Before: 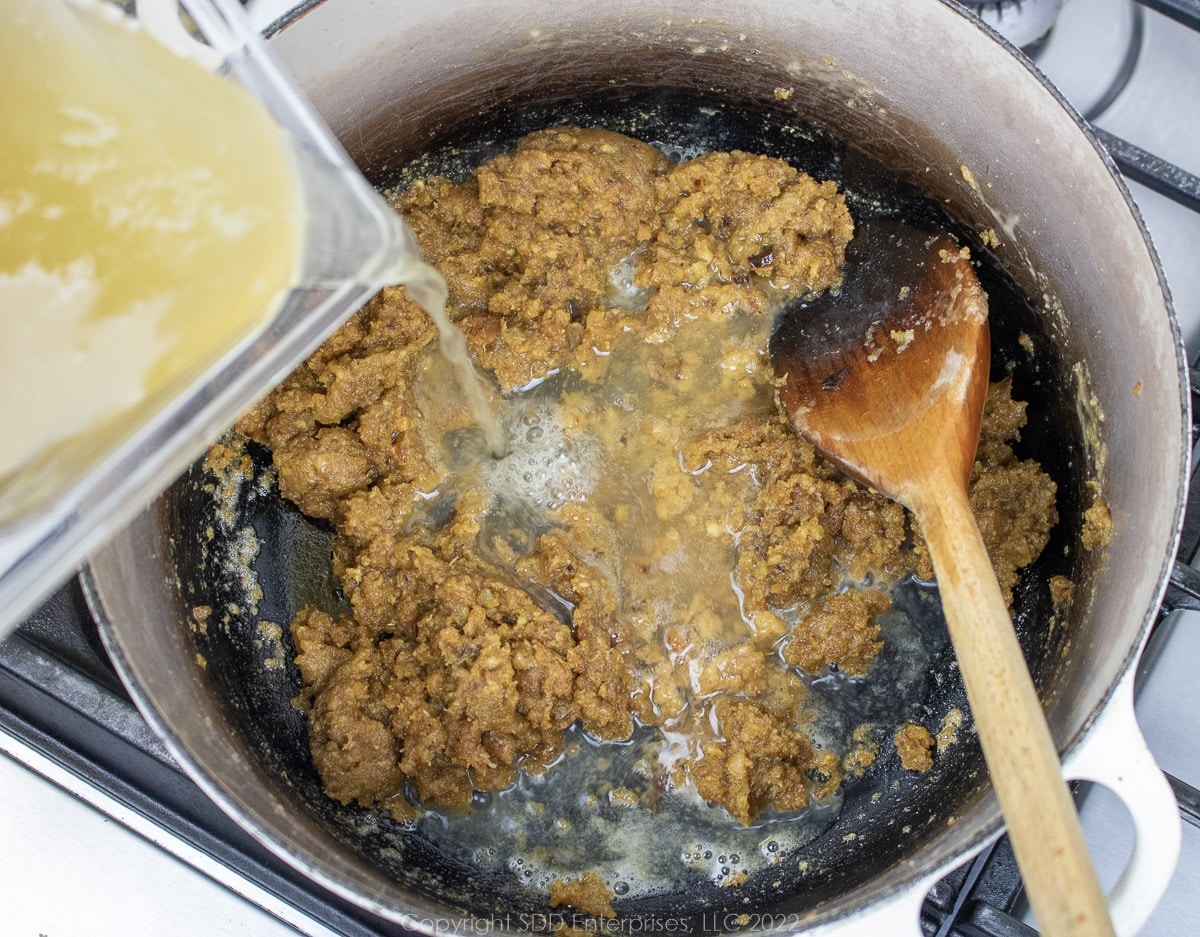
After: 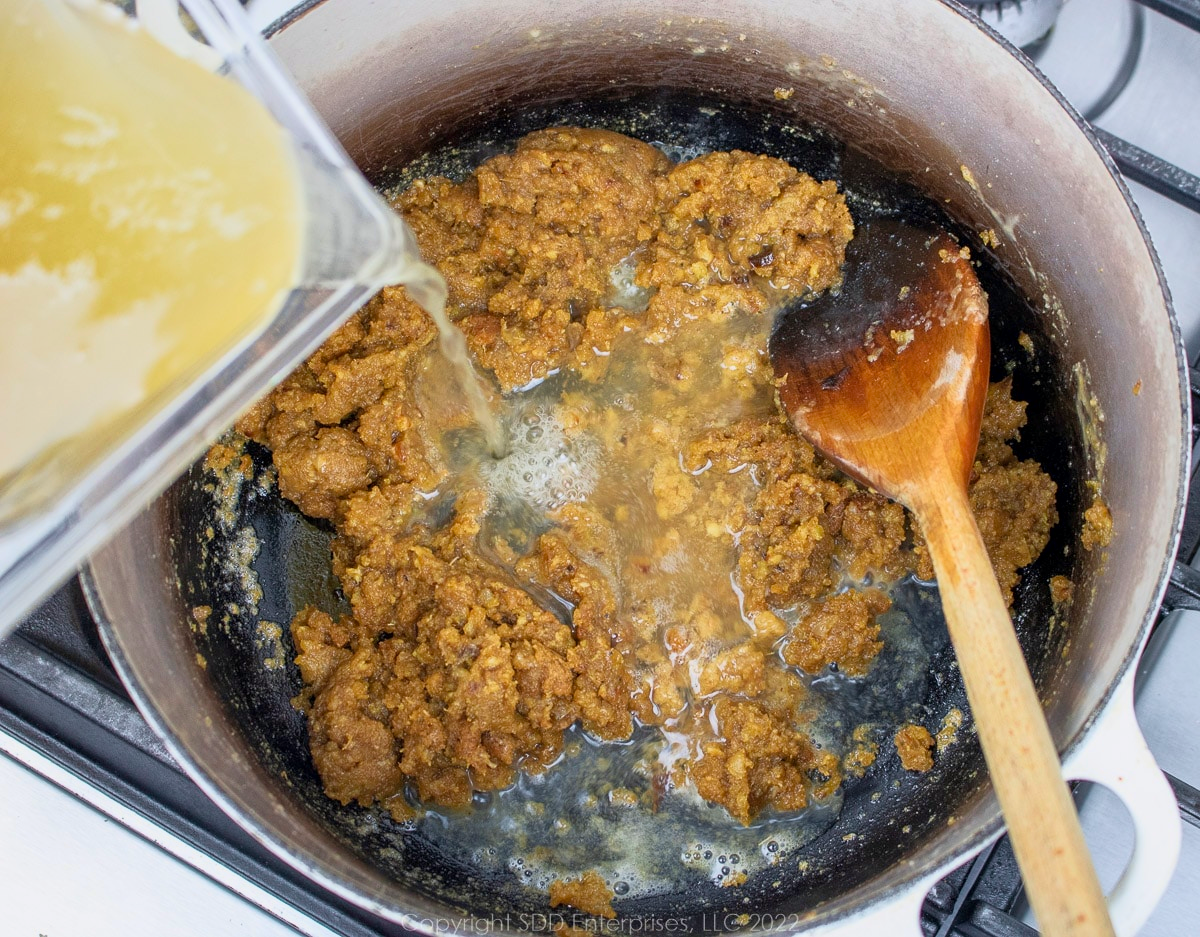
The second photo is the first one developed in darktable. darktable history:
tone curve: curves: ch0 [(0.013, 0) (0.061, 0.059) (0.239, 0.256) (0.502, 0.501) (0.683, 0.676) (0.761, 0.773) (0.858, 0.858) (0.987, 0.945)]; ch1 [(0, 0) (0.172, 0.123) (0.304, 0.267) (0.414, 0.395) (0.472, 0.473) (0.502, 0.502) (0.521, 0.528) (0.583, 0.595) (0.654, 0.673) (0.728, 0.761) (1, 1)]; ch2 [(0, 0) (0.411, 0.424) (0.485, 0.476) (0.502, 0.501) (0.553, 0.557) (0.57, 0.576) (1, 1)], color space Lab, independent channels, preserve colors none
